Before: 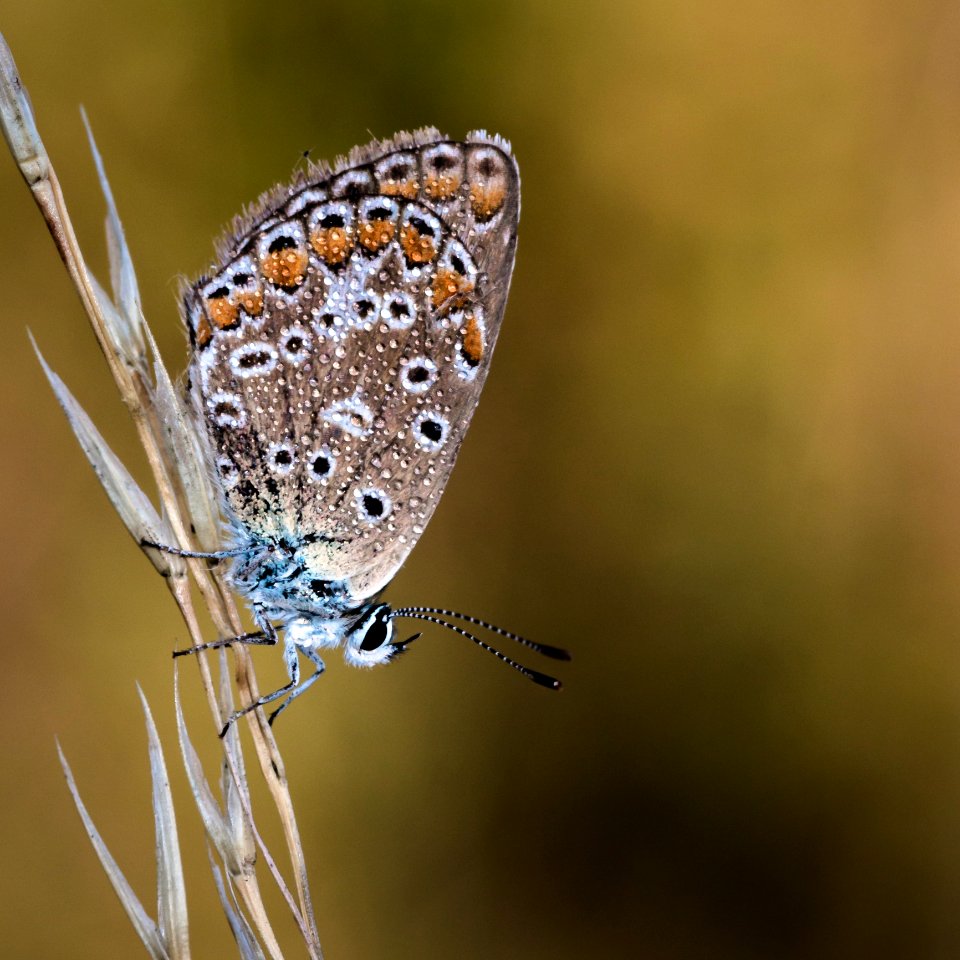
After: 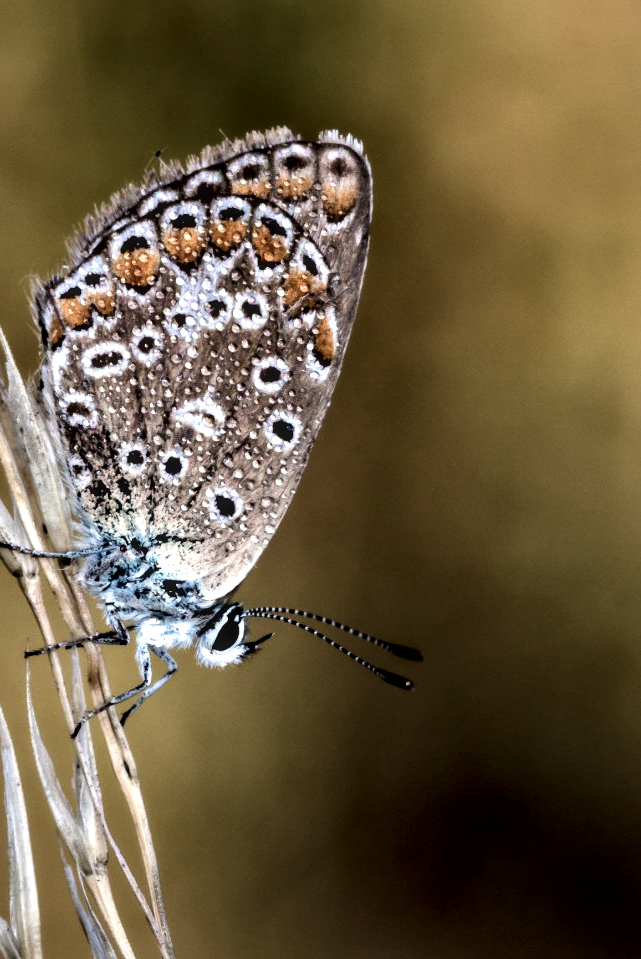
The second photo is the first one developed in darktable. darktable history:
local contrast: detail 130%
crop and rotate: left 15.521%, right 17.706%
contrast equalizer: y [[0.514, 0.573, 0.581, 0.508, 0.5, 0.5], [0.5 ×6], [0.5 ×6], [0 ×6], [0 ×6]]
shadows and highlights: radius 332.15, shadows 55.16, highlights -99.79, compress 94.52%, soften with gaussian
contrast brightness saturation: contrast 0.103, saturation -0.304
